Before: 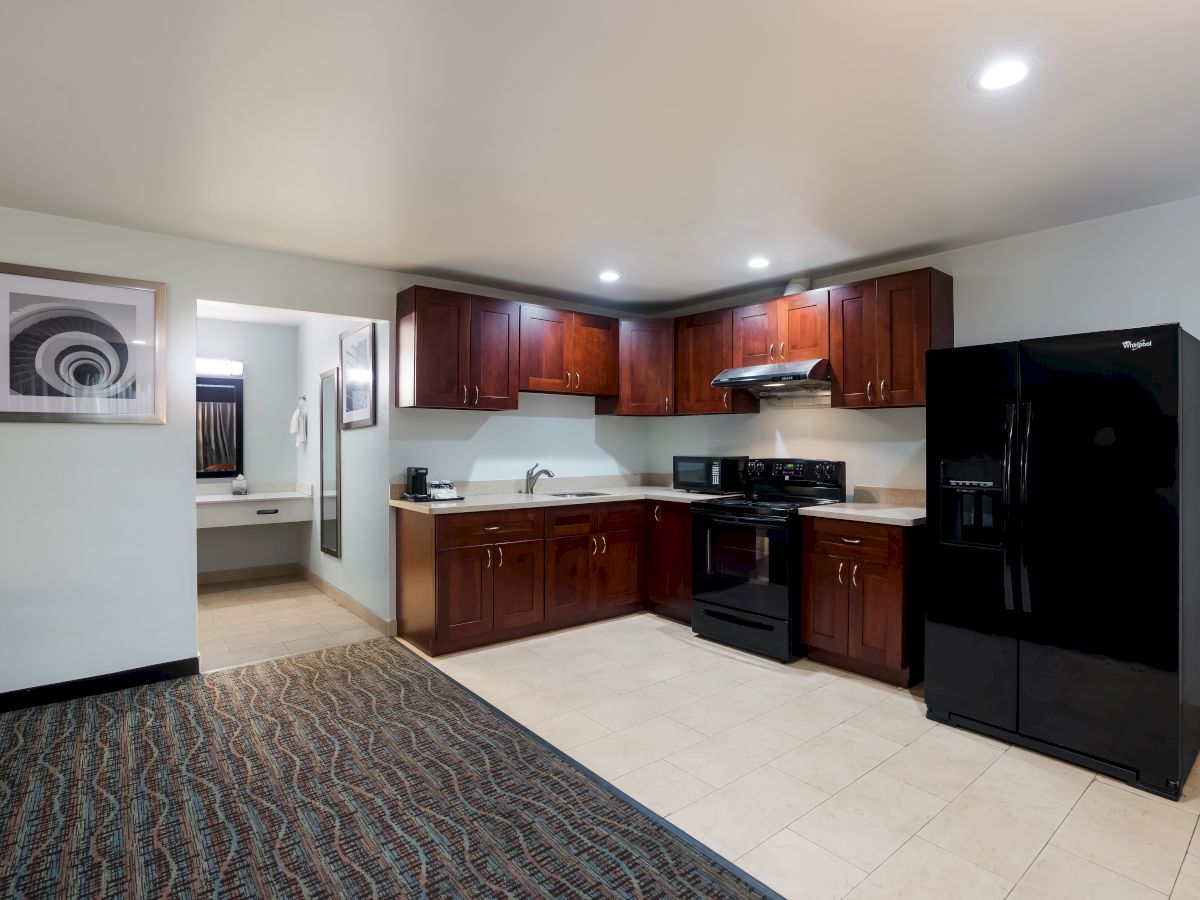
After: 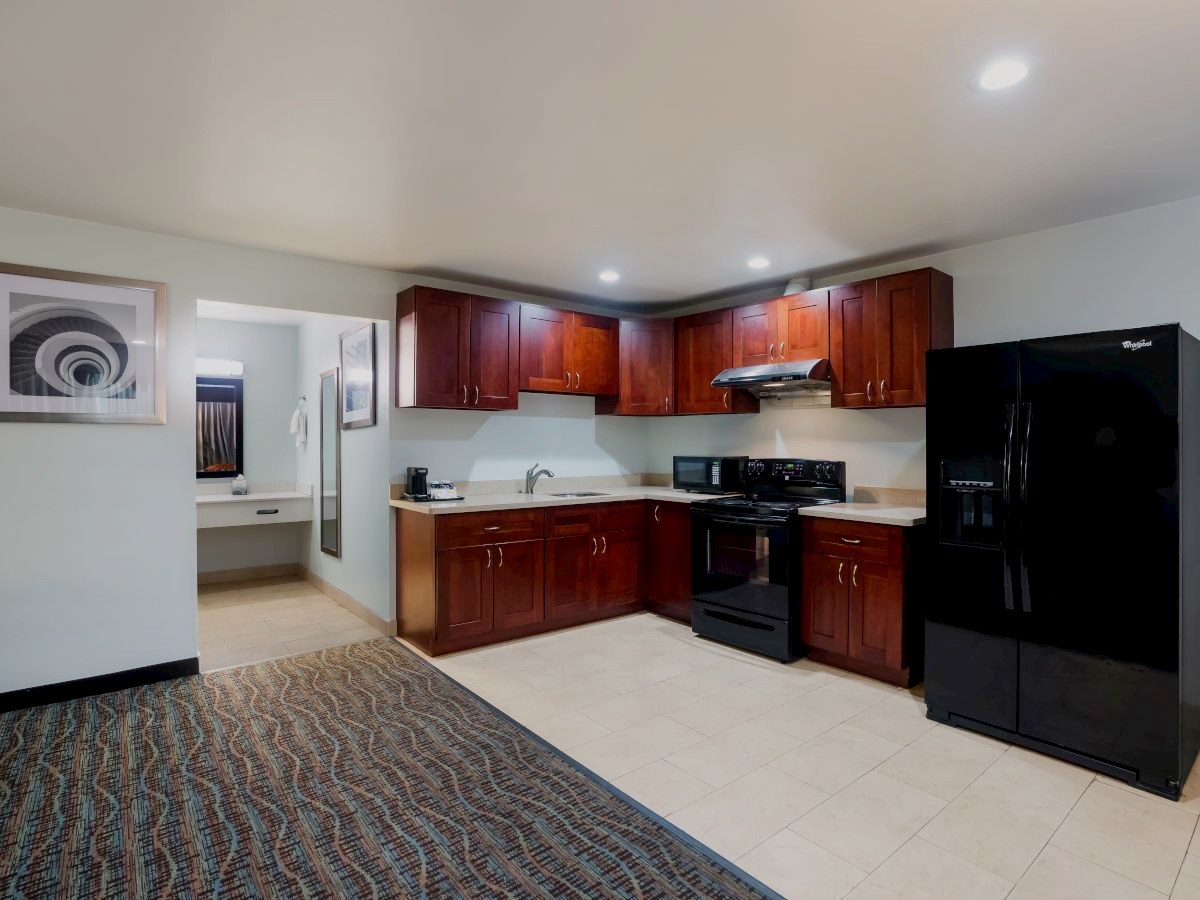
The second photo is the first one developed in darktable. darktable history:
filmic rgb: black relative exposure -16 EV, threshold -0.33 EV, transition 3.19 EV, structure ↔ texture 100%, target black luminance 0%, hardness 7.57, latitude 72.96%, contrast 0.908, highlights saturation mix 10%, shadows ↔ highlights balance -0.38%, add noise in highlights 0, preserve chrominance no, color science v4 (2020), iterations of high-quality reconstruction 10, enable highlight reconstruction true
